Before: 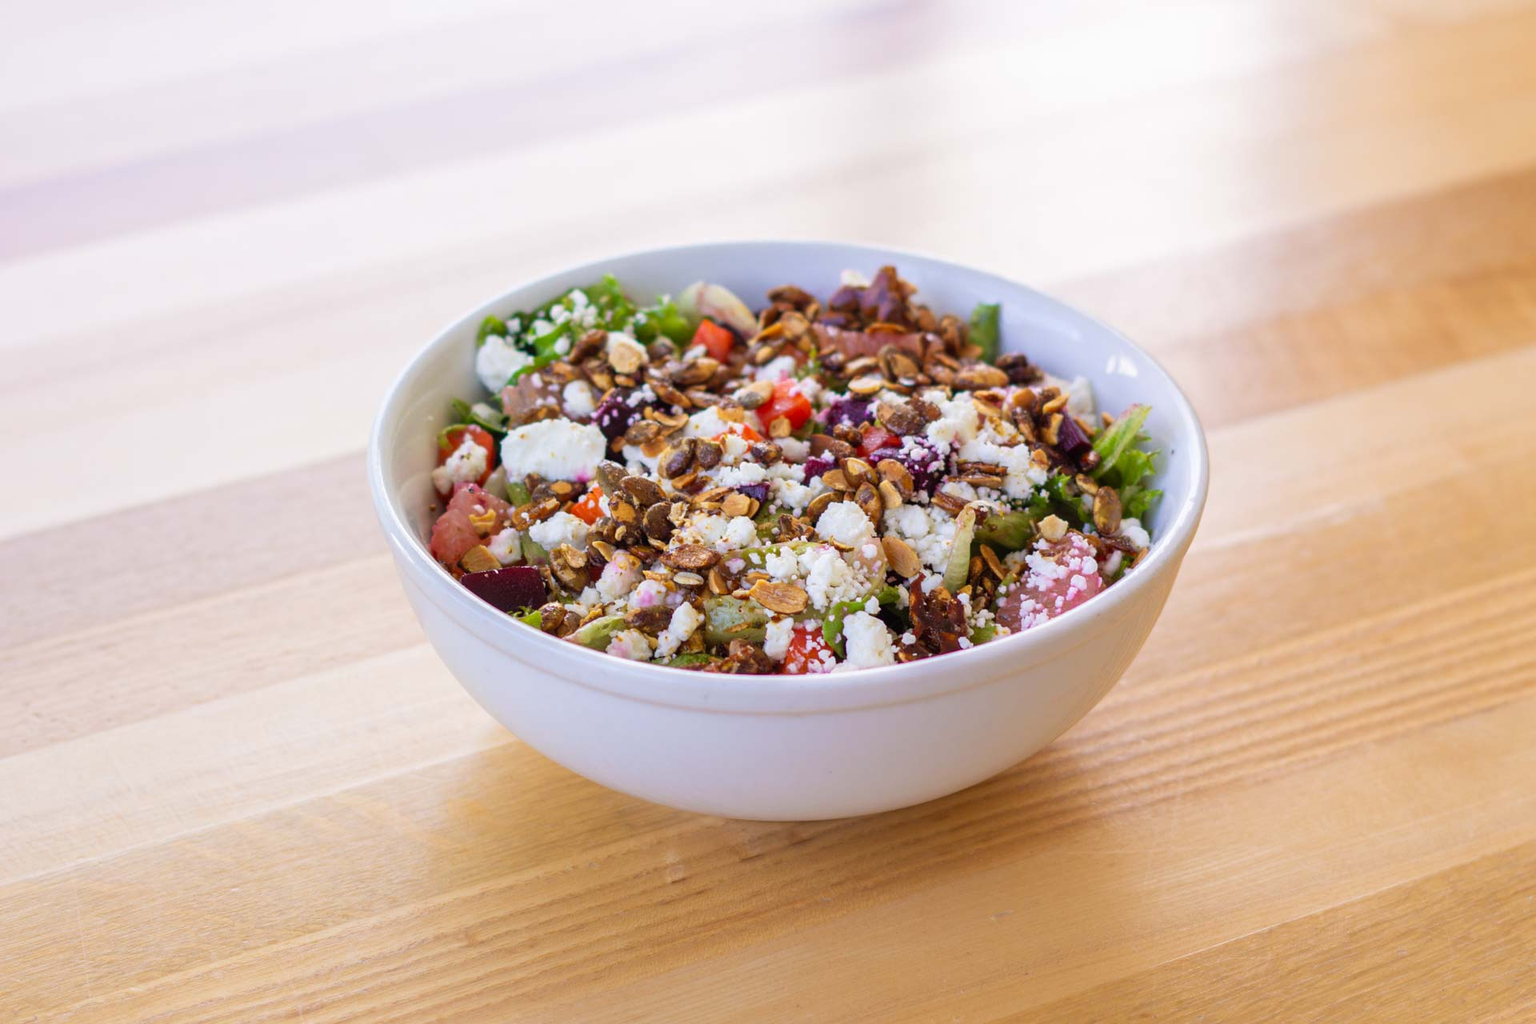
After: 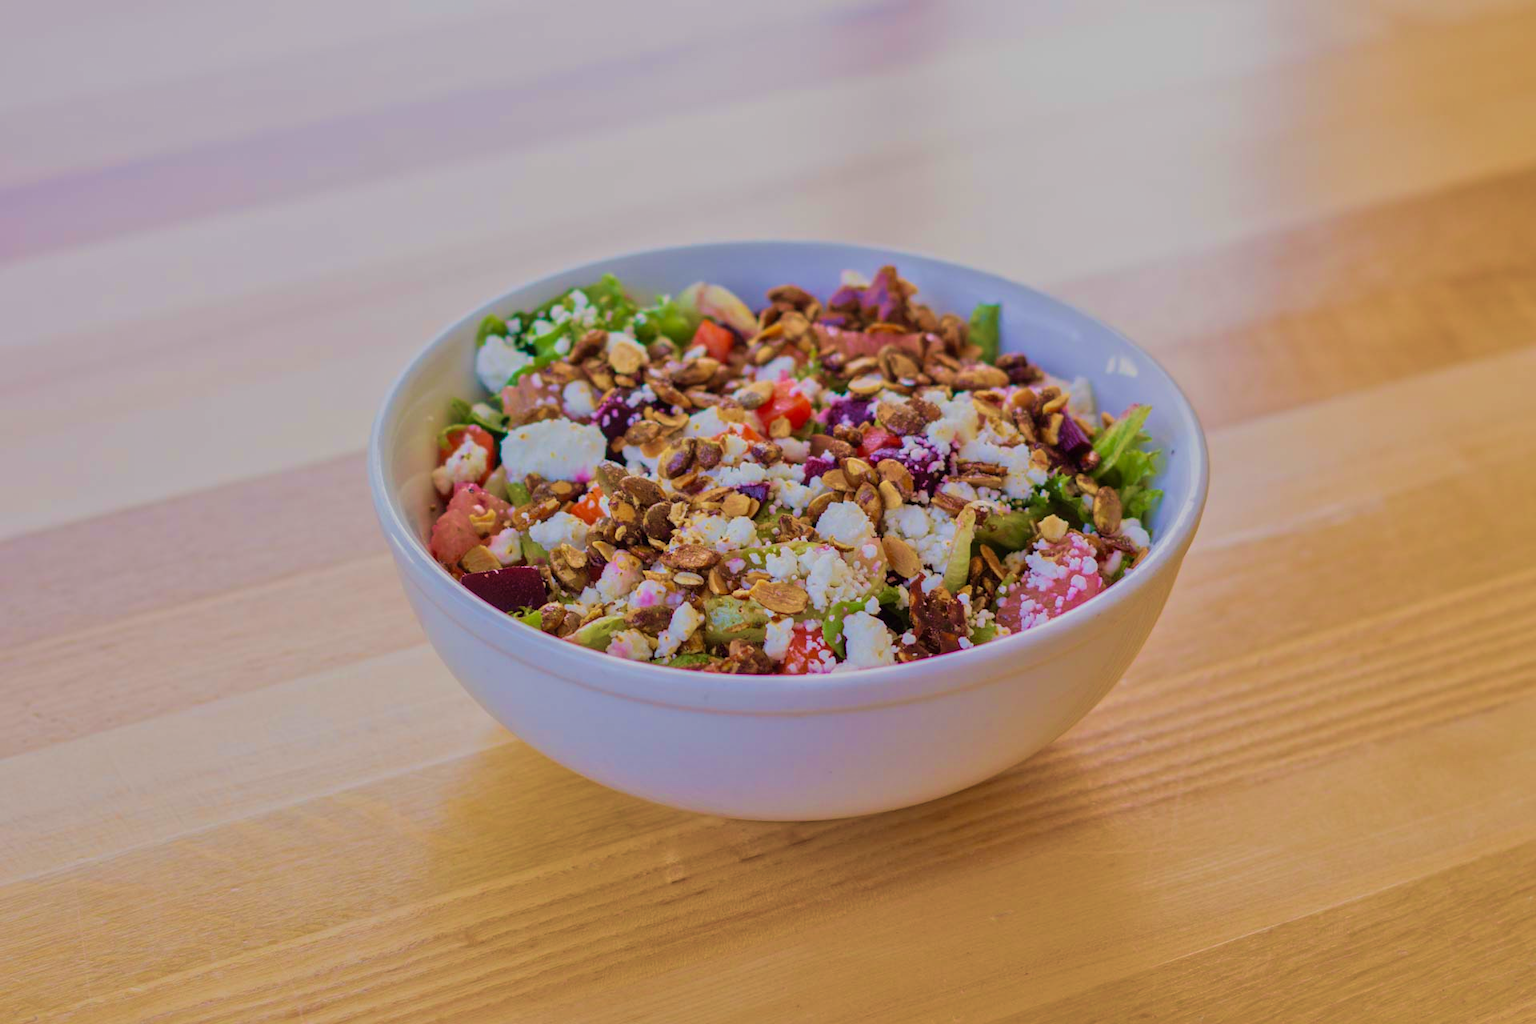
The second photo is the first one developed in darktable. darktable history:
velvia: strength 75%
tone equalizer: -8 EV -0.002 EV, -7 EV 0.005 EV, -6 EV -0.008 EV, -5 EV 0.007 EV, -4 EV -0.042 EV, -3 EV -0.233 EV, -2 EV -0.662 EV, -1 EV -0.983 EV, +0 EV -0.969 EV, smoothing diameter 2%, edges refinement/feathering 20, mask exposure compensation -1.57 EV, filter diffusion 5
